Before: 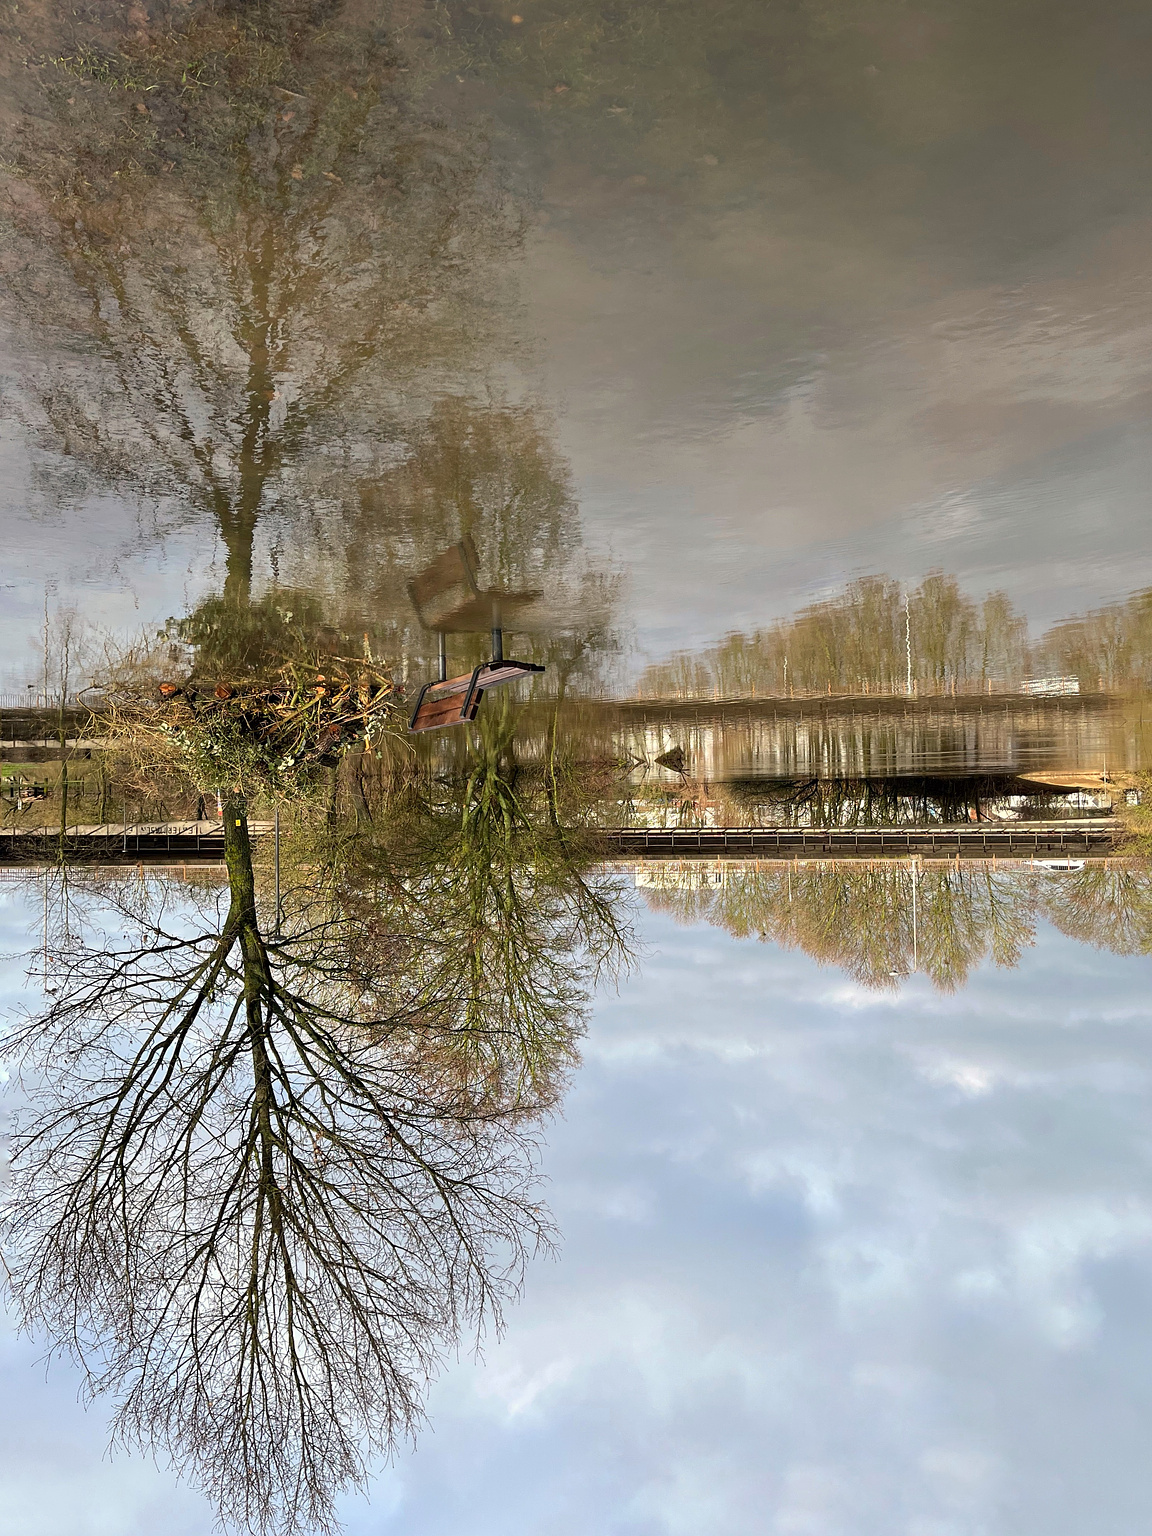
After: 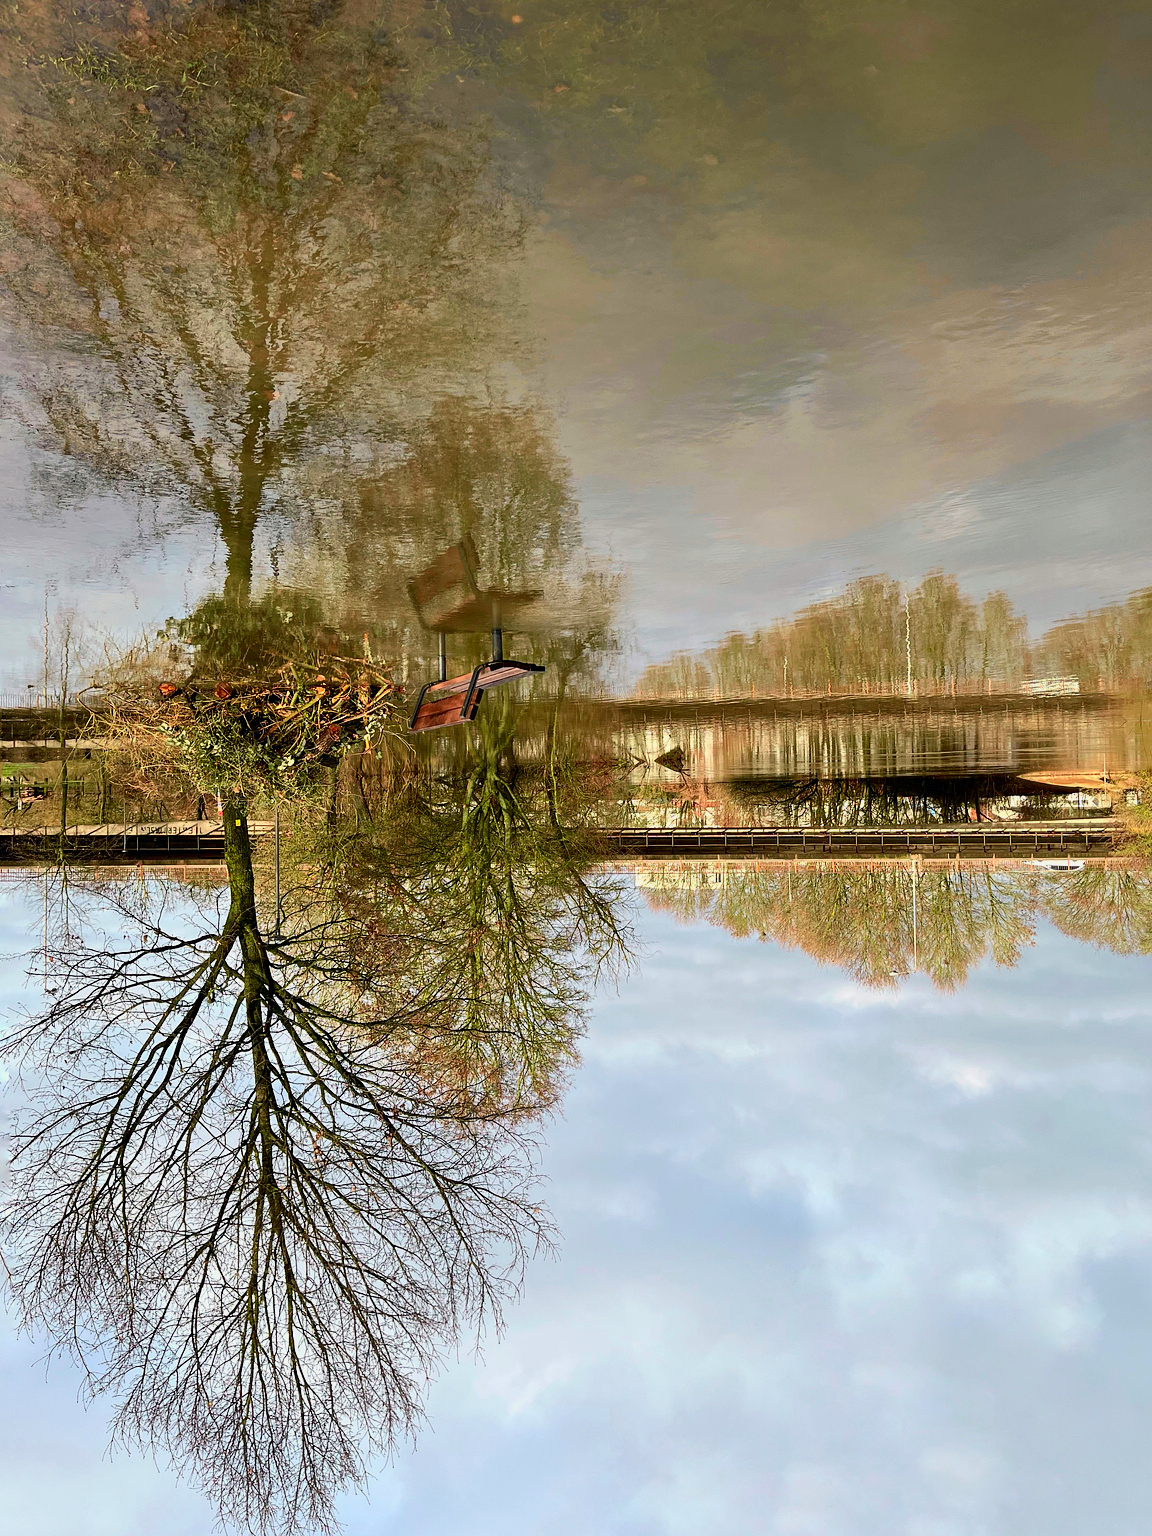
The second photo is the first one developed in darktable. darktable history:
color balance rgb: perceptual saturation grading › global saturation 20%, global vibrance 10%
tone curve: curves: ch0 [(0, 0) (0.058, 0.027) (0.214, 0.183) (0.304, 0.288) (0.522, 0.549) (0.658, 0.7) (0.741, 0.775) (0.844, 0.866) (0.986, 0.957)]; ch1 [(0, 0) (0.172, 0.123) (0.312, 0.296) (0.437, 0.429) (0.471, 0.469) (0.502, 0.5) (0.513, 0.515) (0.572, 0.603) (0.617, 0.653) (0.68, 0.724) (0.889, 0.924) (1, 1)]; ch2 [(0, 0) (0.411, 0.424) (0.489, 0.49) (0.502, 0.5) (0.517, 0.519) (0.549, 0.578) (0.604, 0.628) (0.693, 0.686) (1, 1)], color space Lab, independent channels, preserve colors none
